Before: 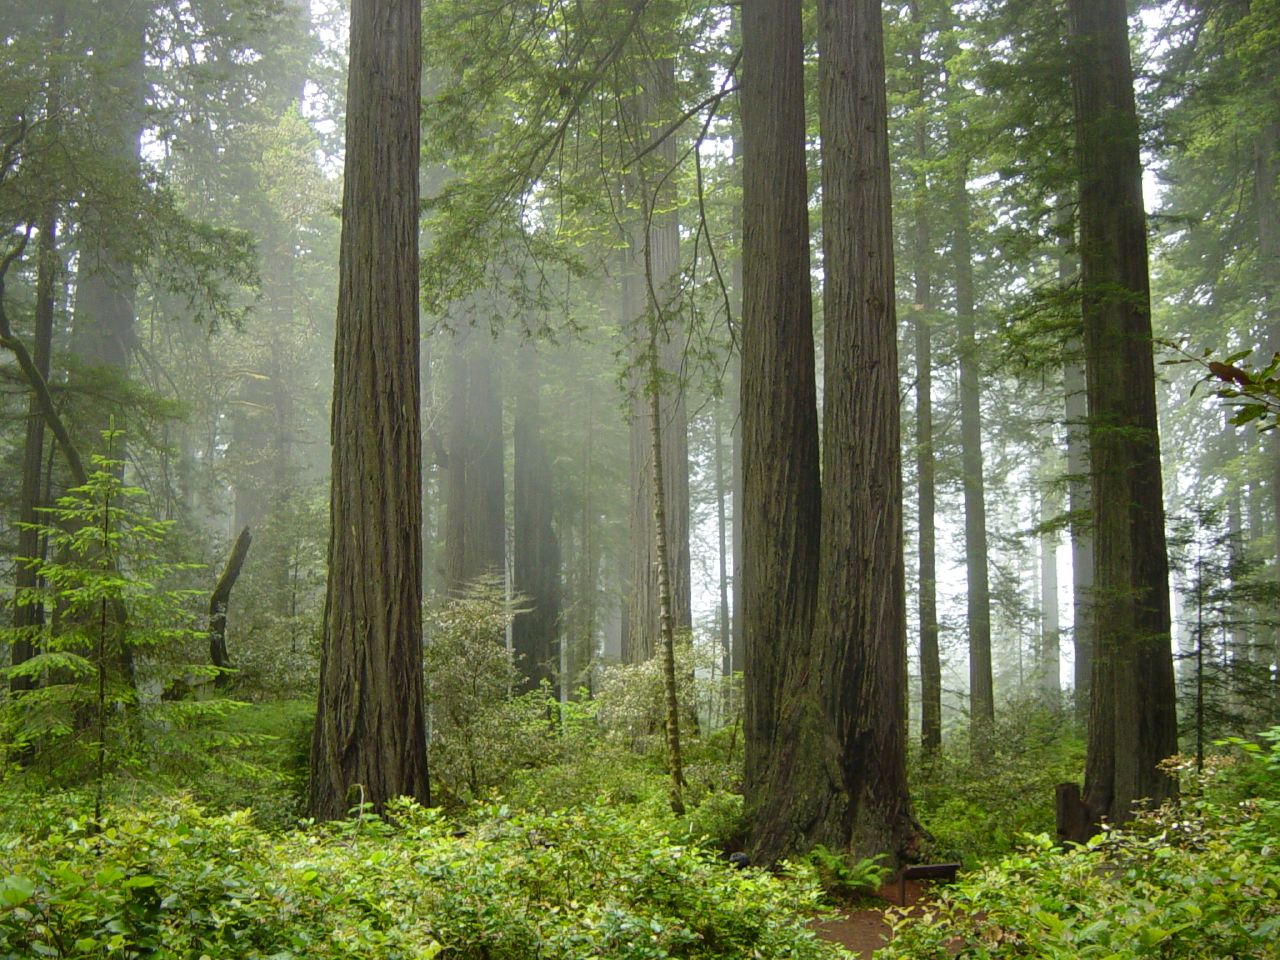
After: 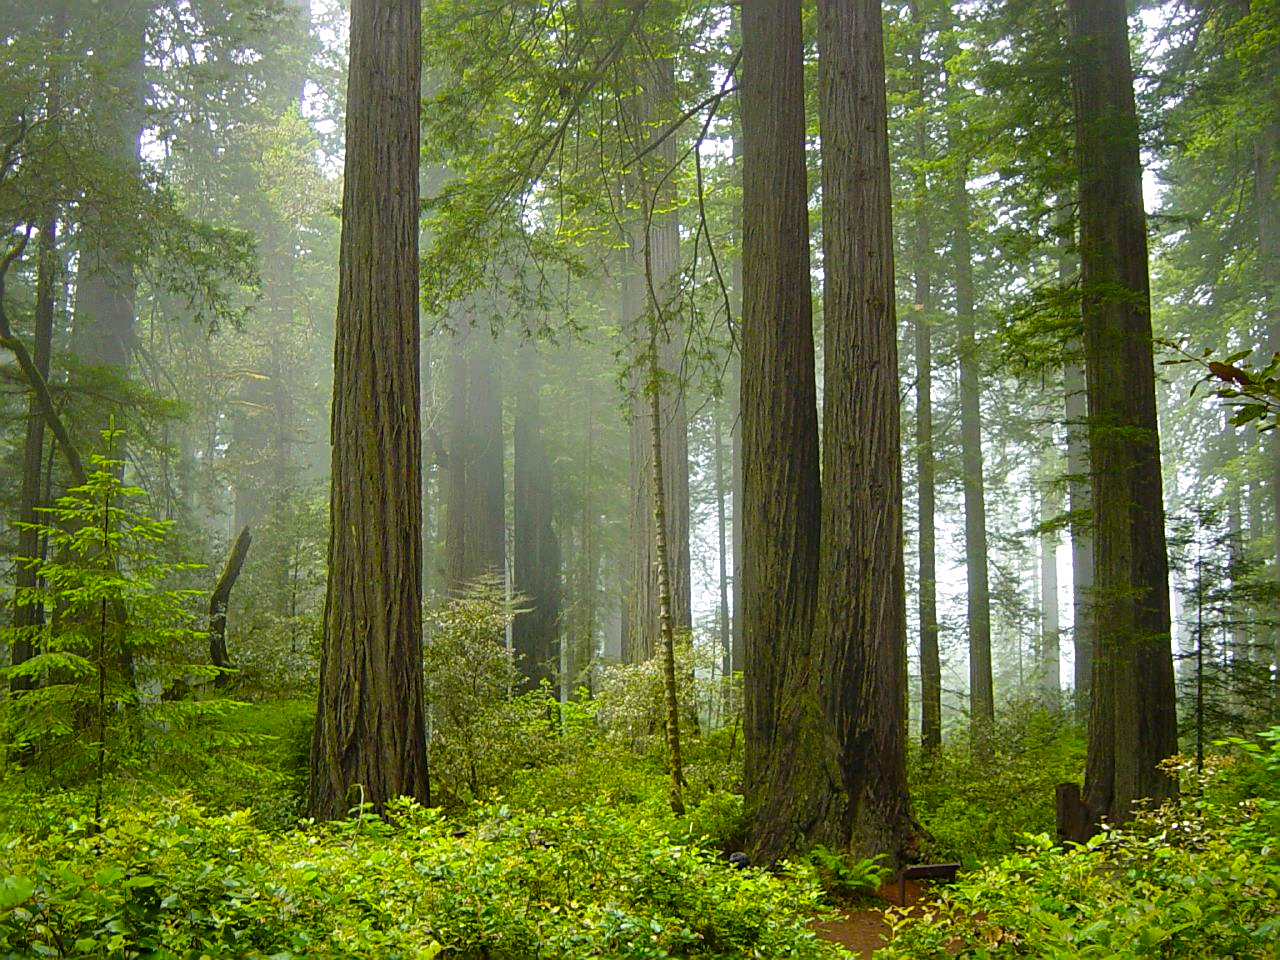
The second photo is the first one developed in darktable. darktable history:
sharpen: on, module defaults
color balance rgb: perceptual saturation grading › global saturation 30.125%, global vibrance 20%
